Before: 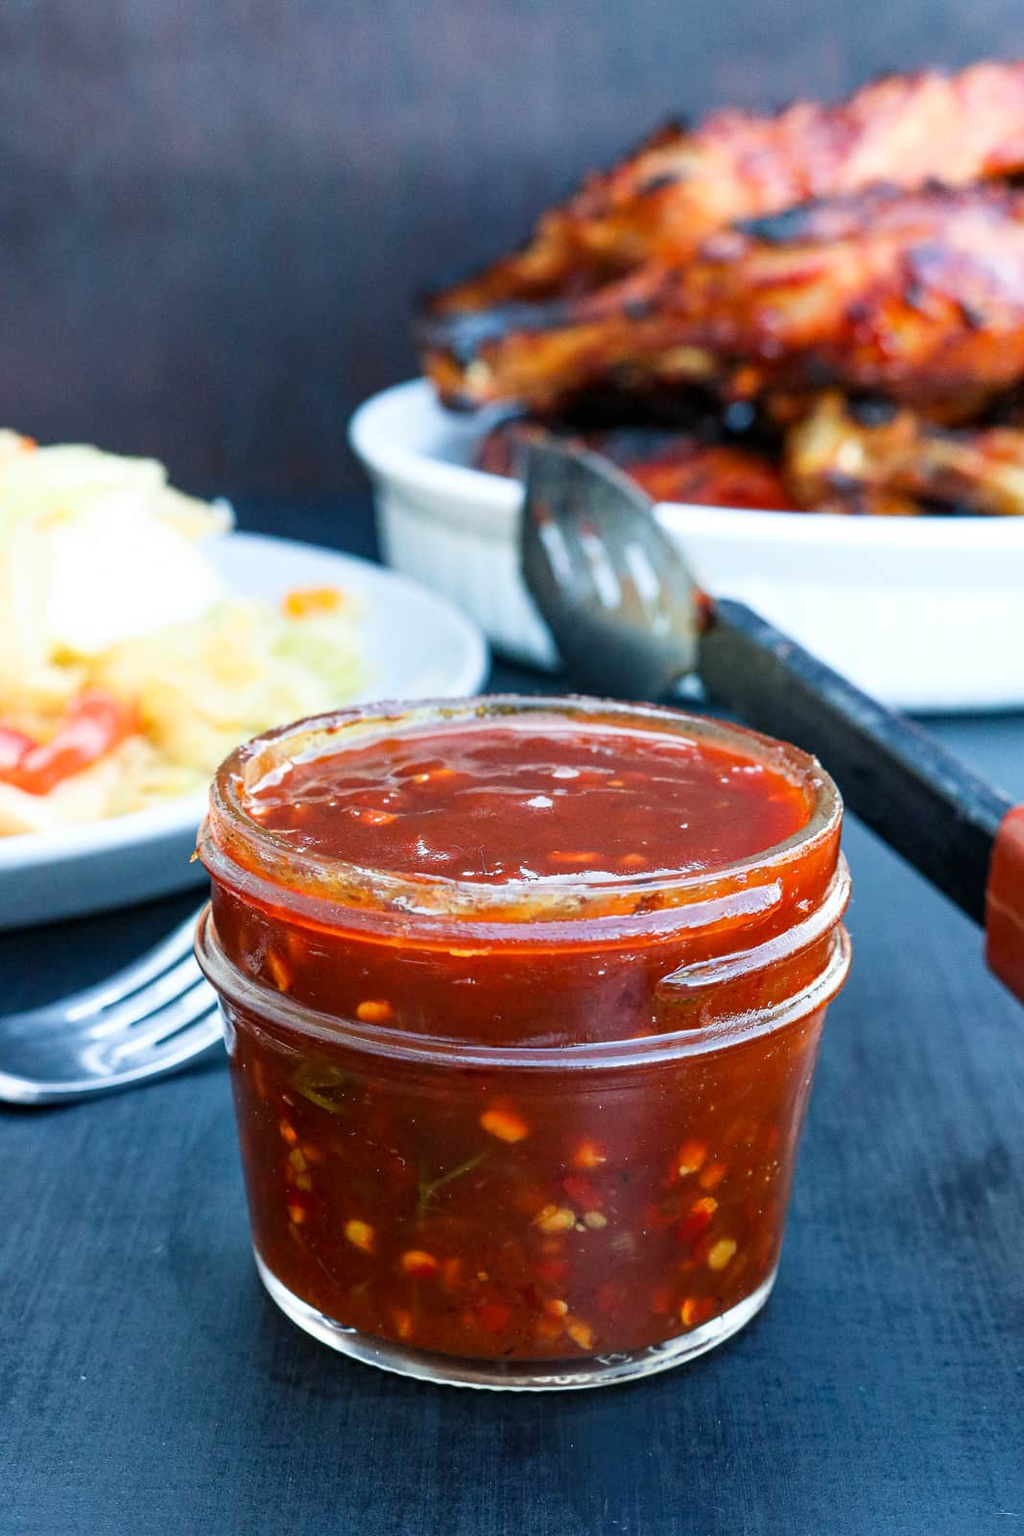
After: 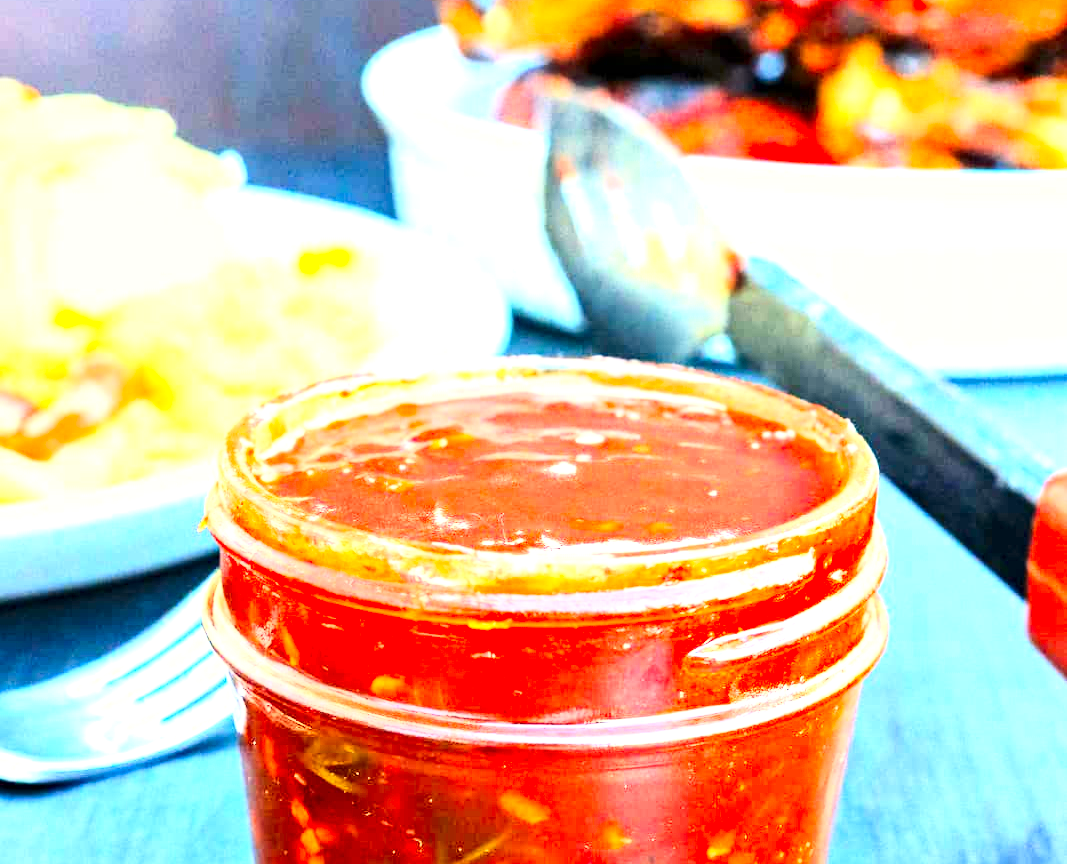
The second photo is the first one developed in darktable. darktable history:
exposure: exposure 2.265 EV, compensate highlight preservation false
contrast brightness saturation: contrast 0.121, brightness -0.117, saturation 0.199
base curve: curves: ch0 [(0, 0) (0.005, 0.002) (0.15, 0.3) (0.4, 0.7) (0.75, 0.95) (1, 1)]
color correction: highlights a* 1.44, highlights b* 17.48
crop and rotate: top 23.046%, bottom 22.942%
